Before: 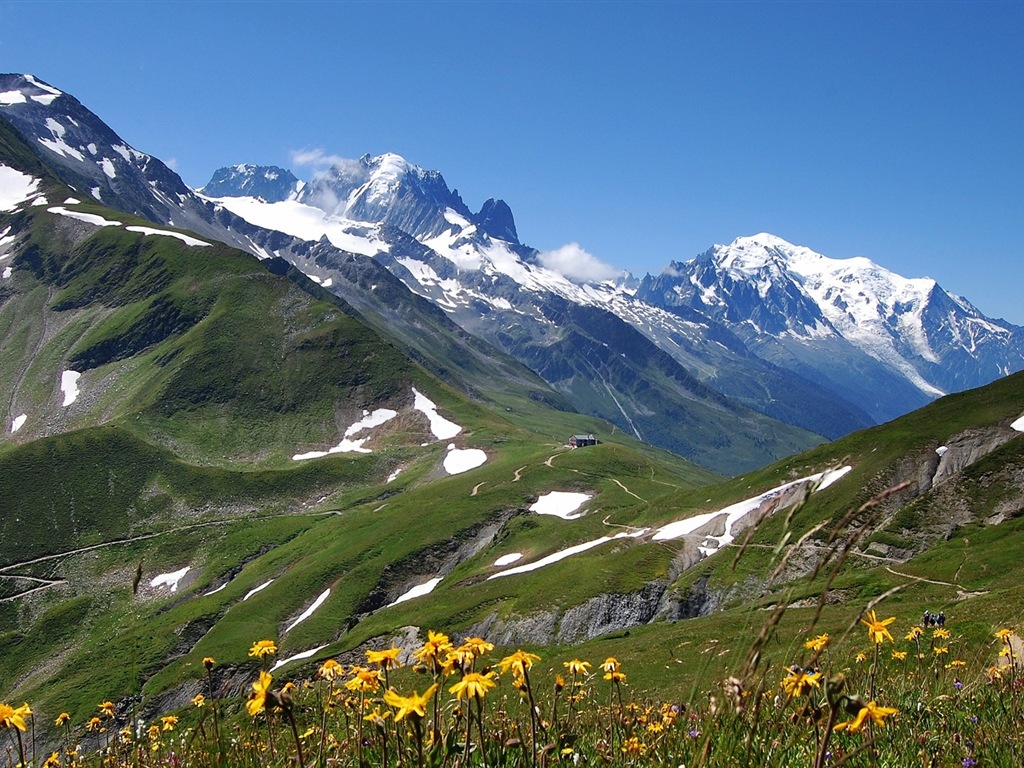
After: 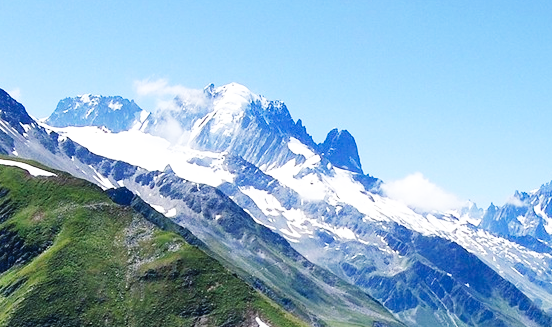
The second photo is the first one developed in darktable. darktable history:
base curve: curves: ch0 [(0, 0.003) (0.001, 0.002) (0.006, 0.004) (0.02, 0.022) (0.048, 0.086) (0.094, 0.234) (0.162, 0.431) (0.258, 0.629) (0.385, 0.8) (0.548, 0.918) (0.751, 0.988) (1, 1)], preserve colors none
crop: left 15.281%, top 9.165%, right 30.758%, bottom 48.198%
